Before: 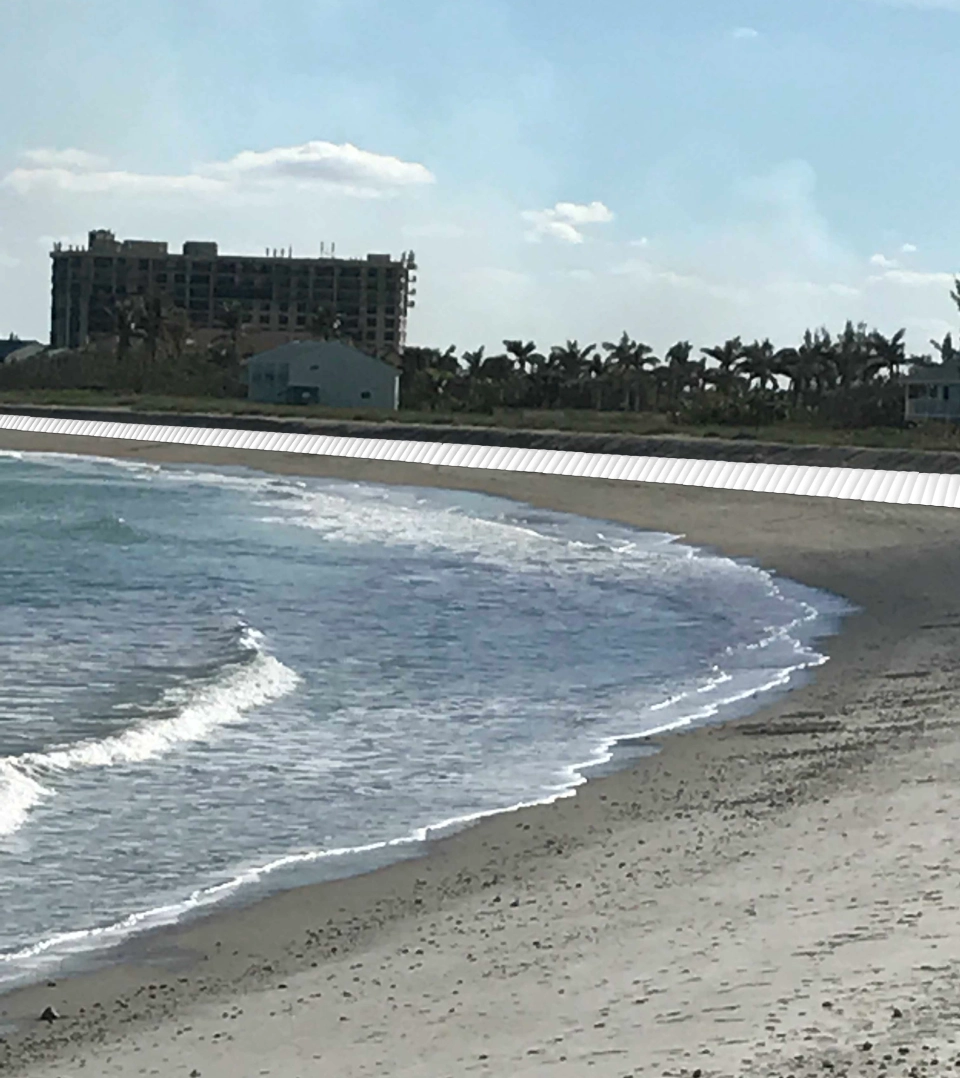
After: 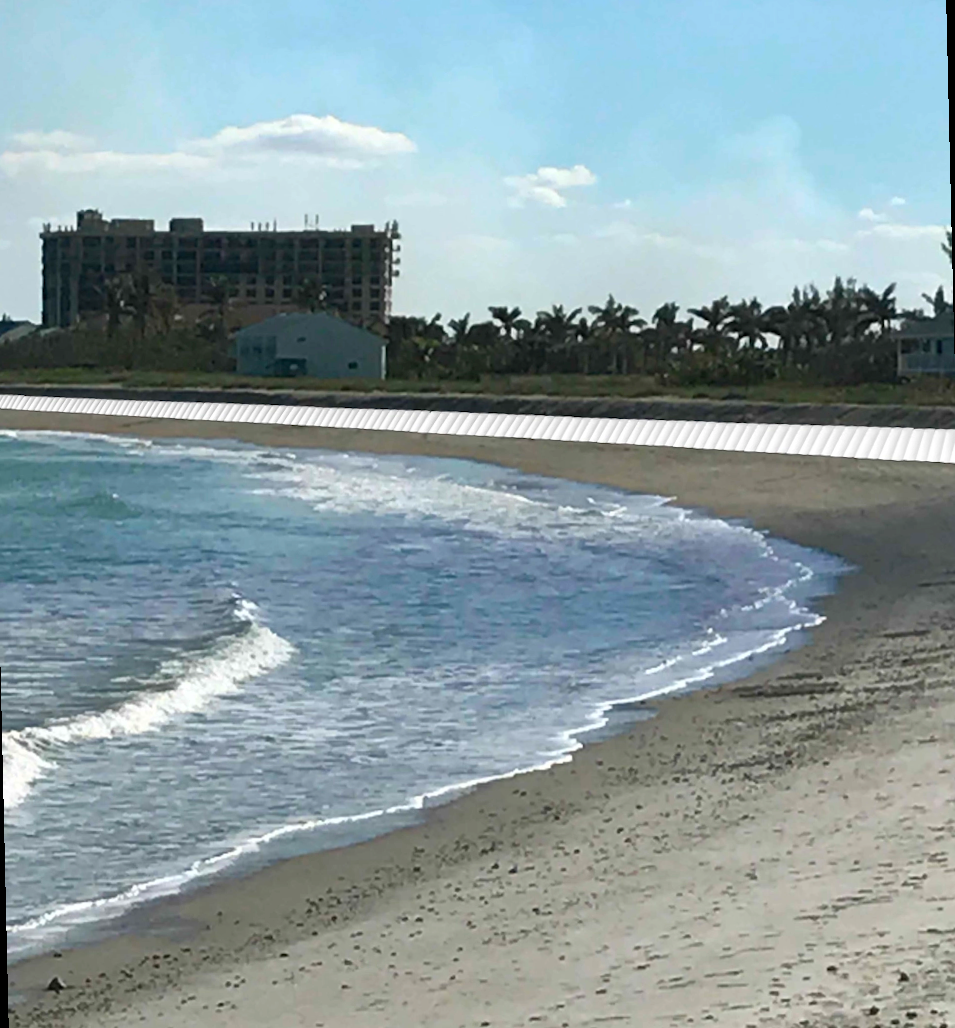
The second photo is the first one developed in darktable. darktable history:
rotate and perspective: rotation -1.32°, lens shift (horizontal) -0.031, crop left 0.015, crop right 0.985, crop top 0.047, crop bottom 0.982
color balance rgb: linear chroma grading › global chroma 15%, perceptual saturation grading › global saturation 30%
